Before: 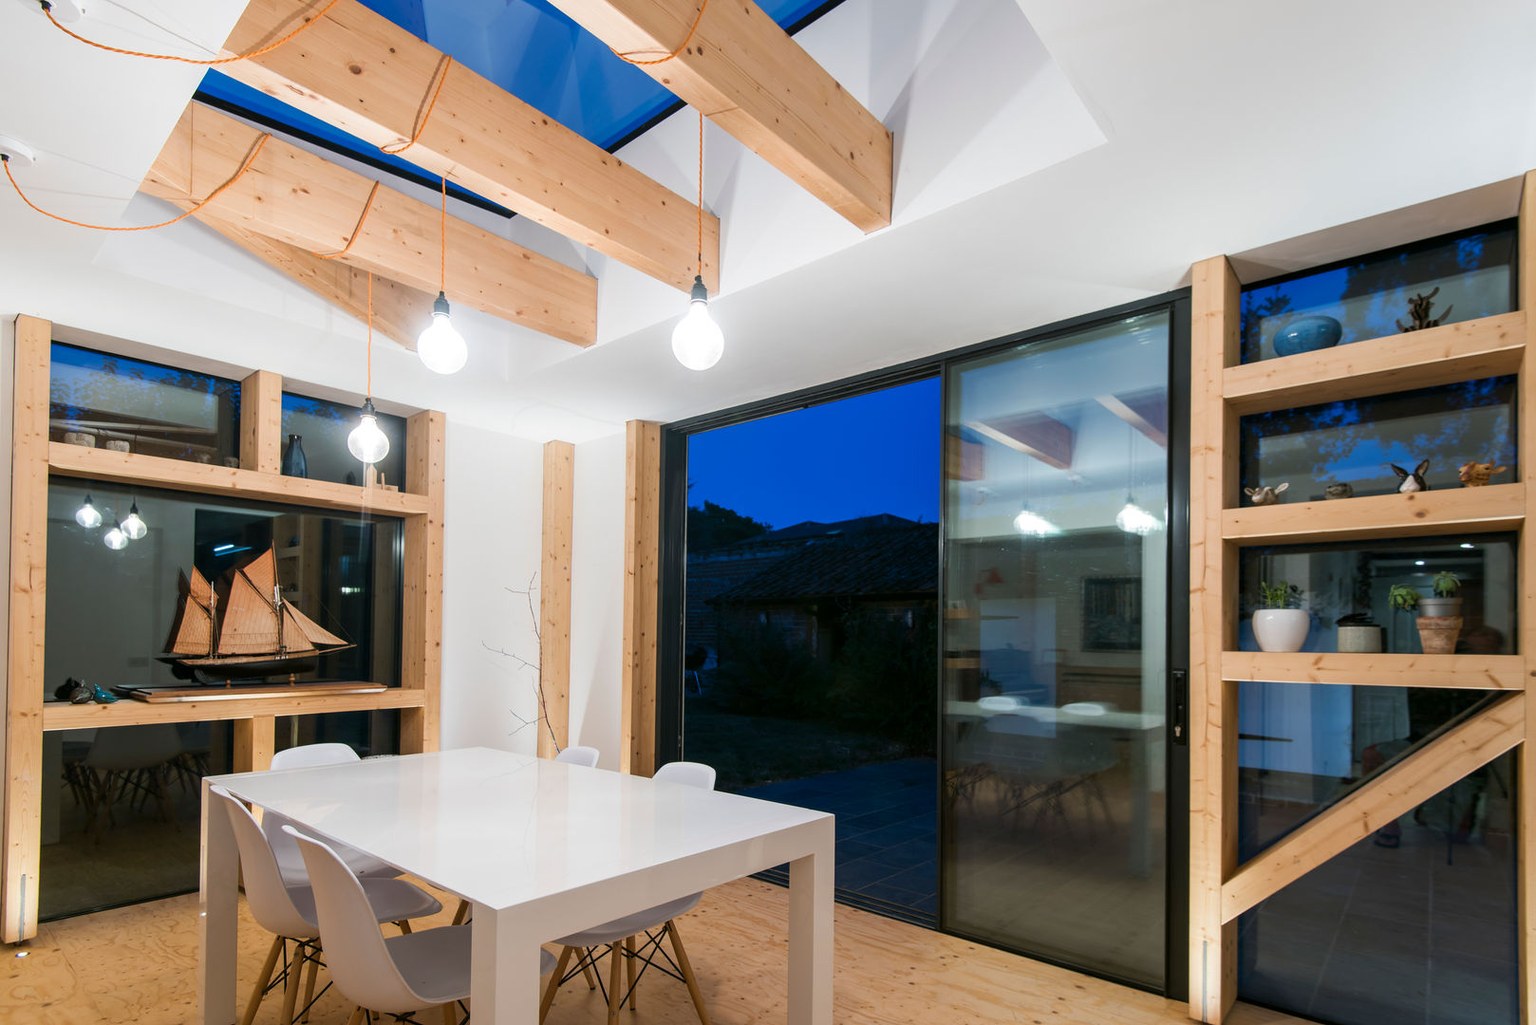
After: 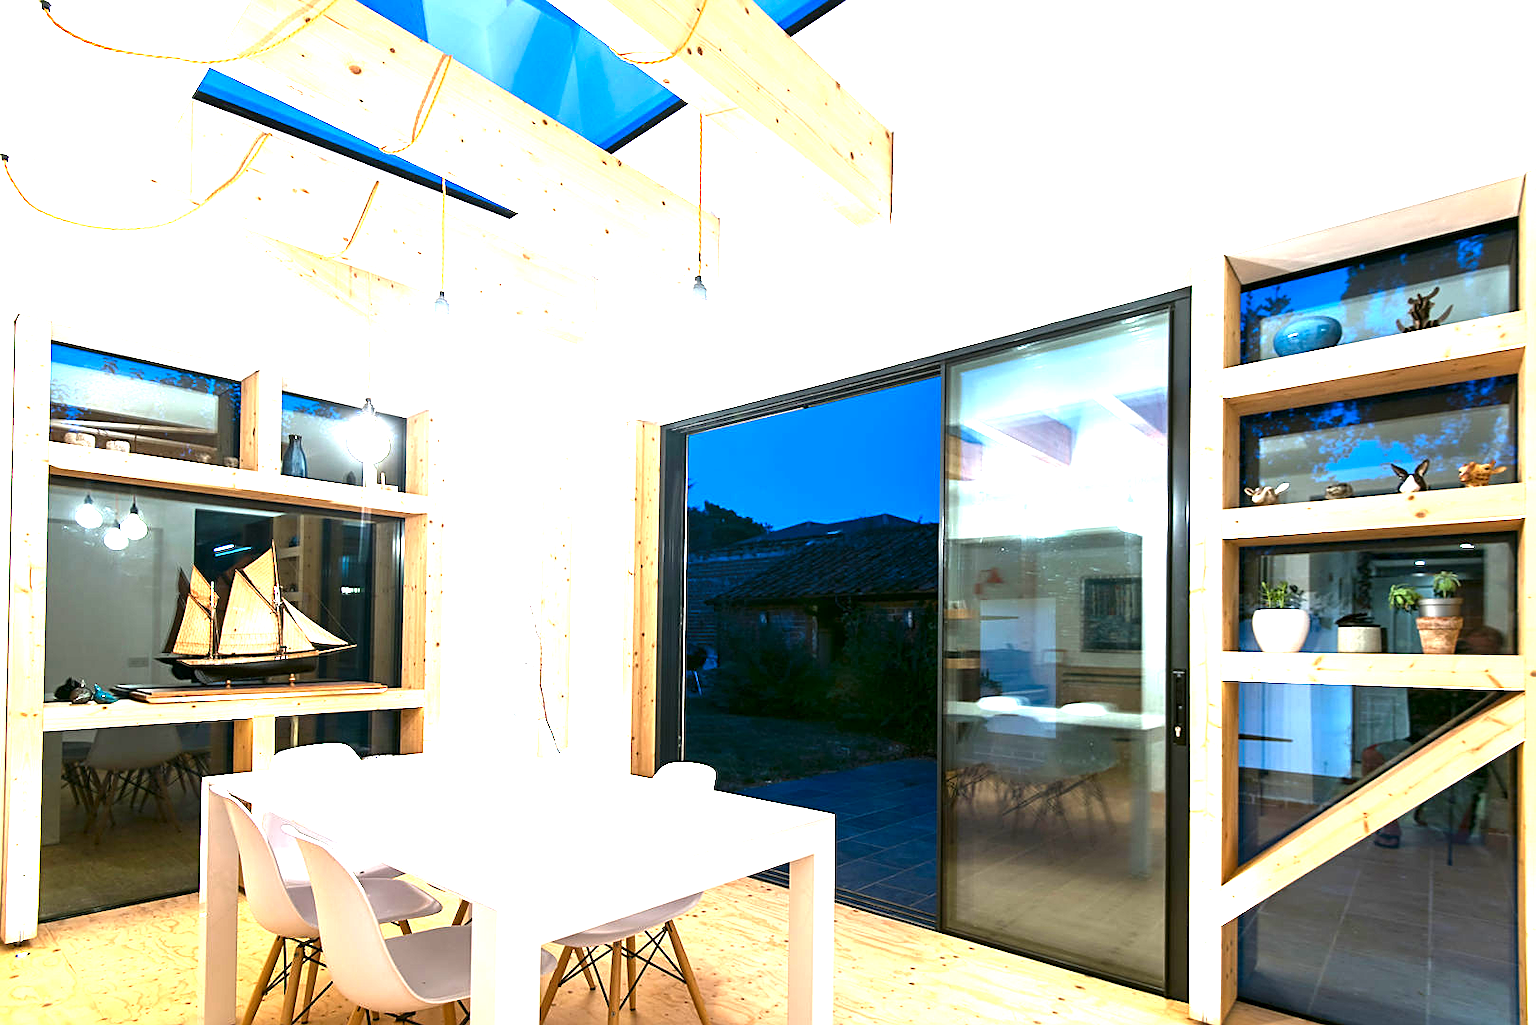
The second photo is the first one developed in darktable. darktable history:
sharpen: on, module defaults
contrast brightness saturation: brightness -0.098
exposure: black level correction 0, exposure 1.627 EV, compensate highlight preservation false
levels: levels [0, 0.43, 0.859]
